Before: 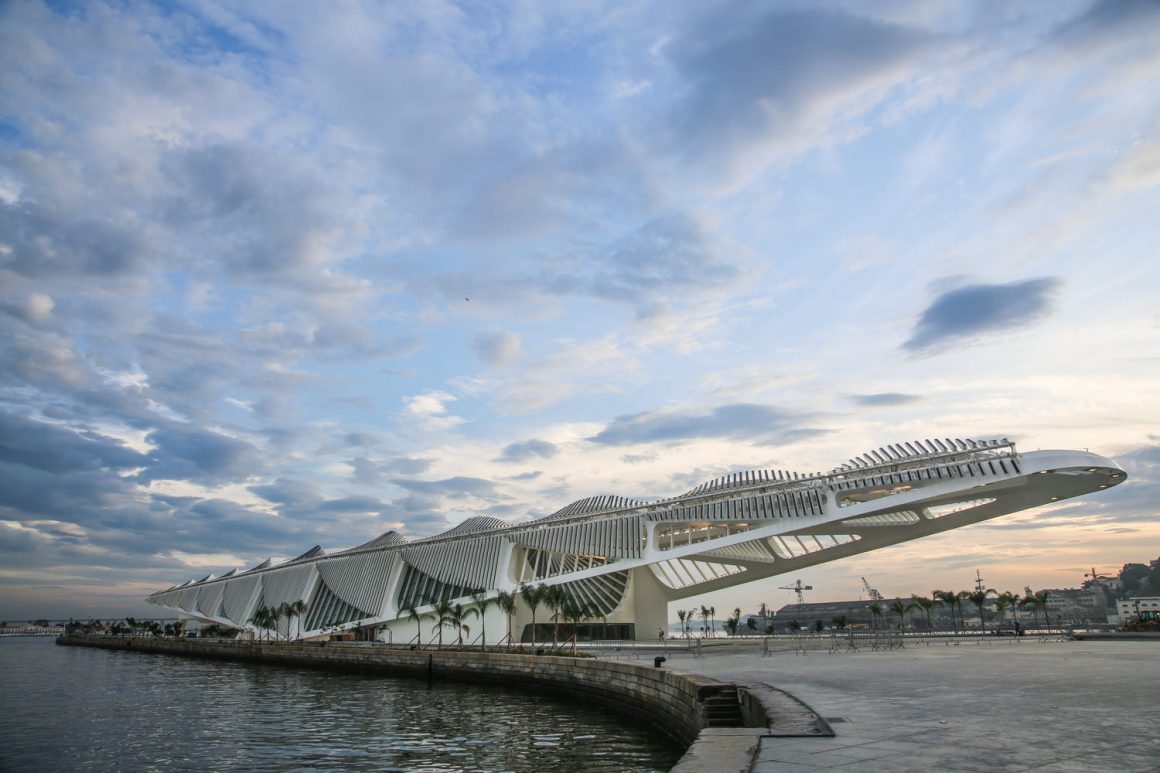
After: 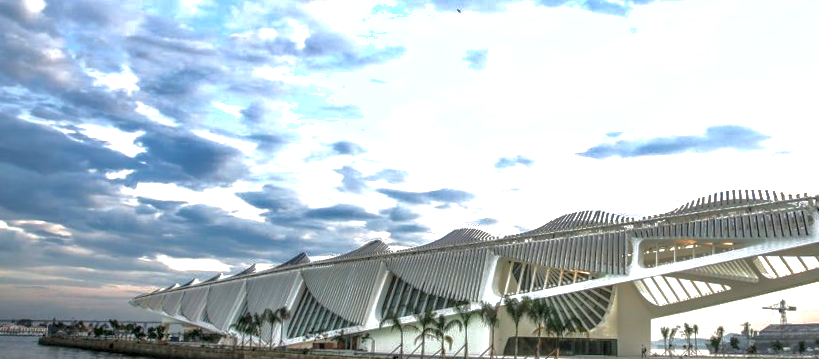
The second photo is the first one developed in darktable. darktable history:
local contrast: highlights 25%, detail 150%
exposure: black level correction 0, exposure 1.1 EV, compensate highlight preservation false
crop: top 36.498%, right 27.964%, bottom 14.995%
rotate and perspective: rotation 1.57°, crop left 0.018, crop right 0.982, crop top 0.039, crop bottom 0.961
shadows and highlights: highlights -60
